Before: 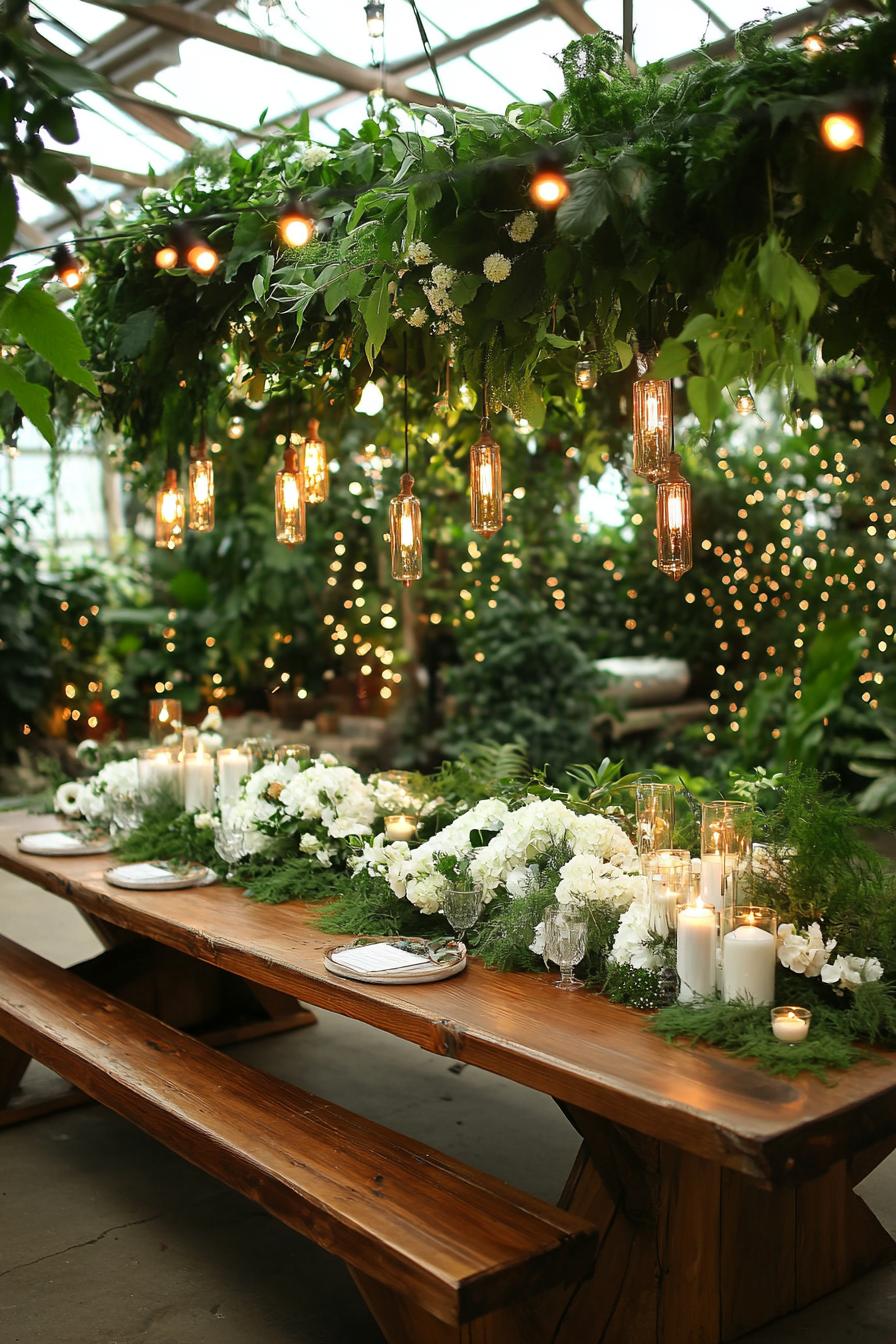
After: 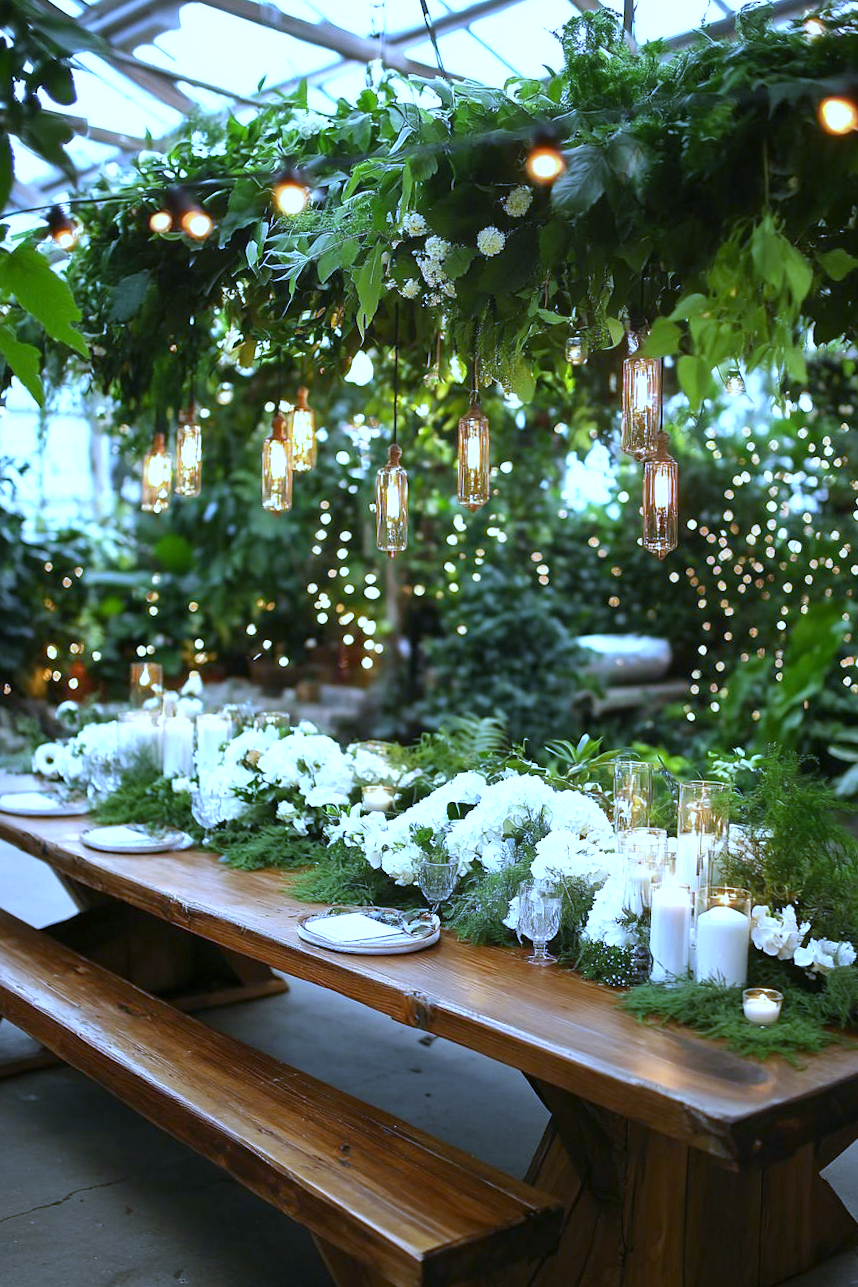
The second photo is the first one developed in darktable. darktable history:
crop and rotate: angle -1.69°
exposure: exposure 0.6 EV, compensate highlight preservation false
white balance: red 0.766, blue 1.537
